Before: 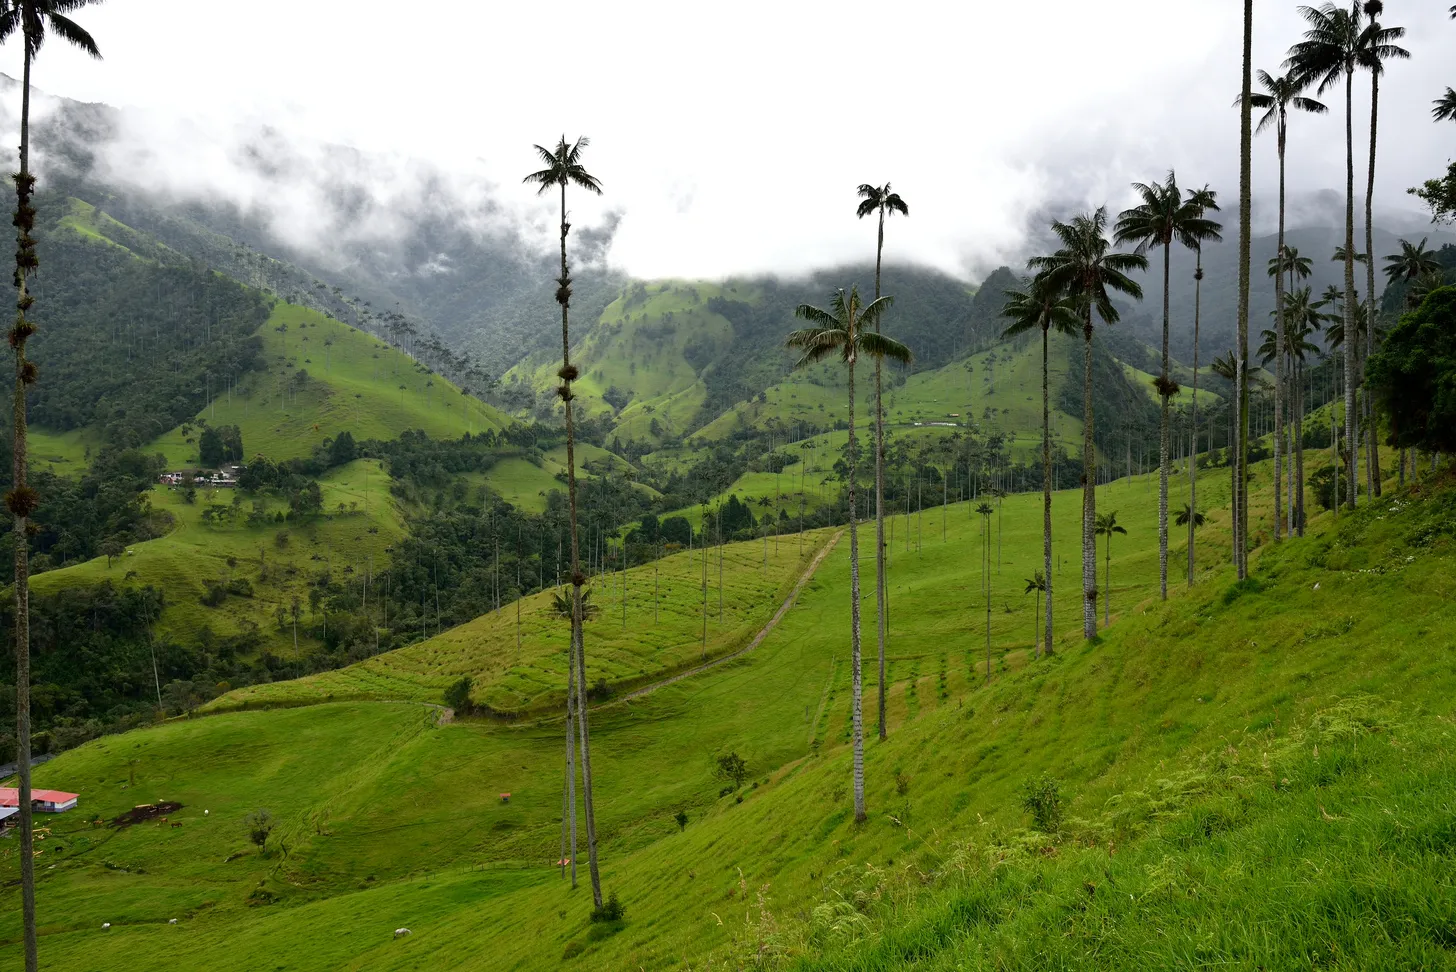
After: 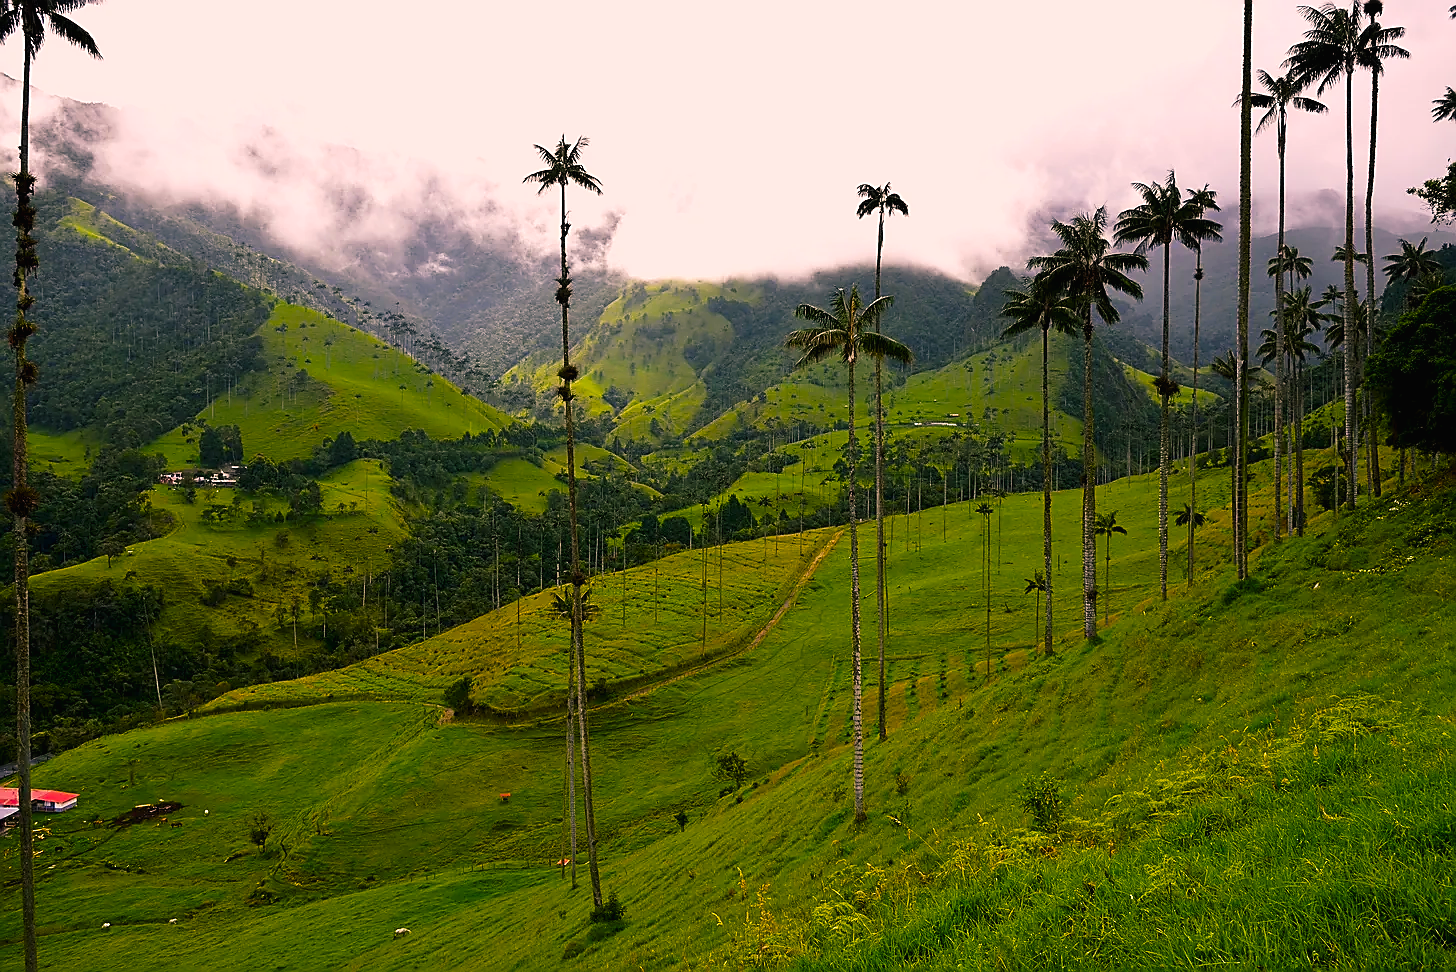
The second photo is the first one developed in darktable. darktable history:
sharpen: radius 1.414, amount 1.258, threshold 0.742
tone curve: curves: ch0 [(0.016, 0.011) (0.204, 0.146) (0.515, 0.476) (0.78, 0.795) (1, 0.981)], preserve colors none
color balance rgb: highlights gain › chroma 4.389%, highlights gain › hue 31.67°, perceptual saturation grading › global saturation 35.691%, perceptual saturation grading › shadows 35.475%
